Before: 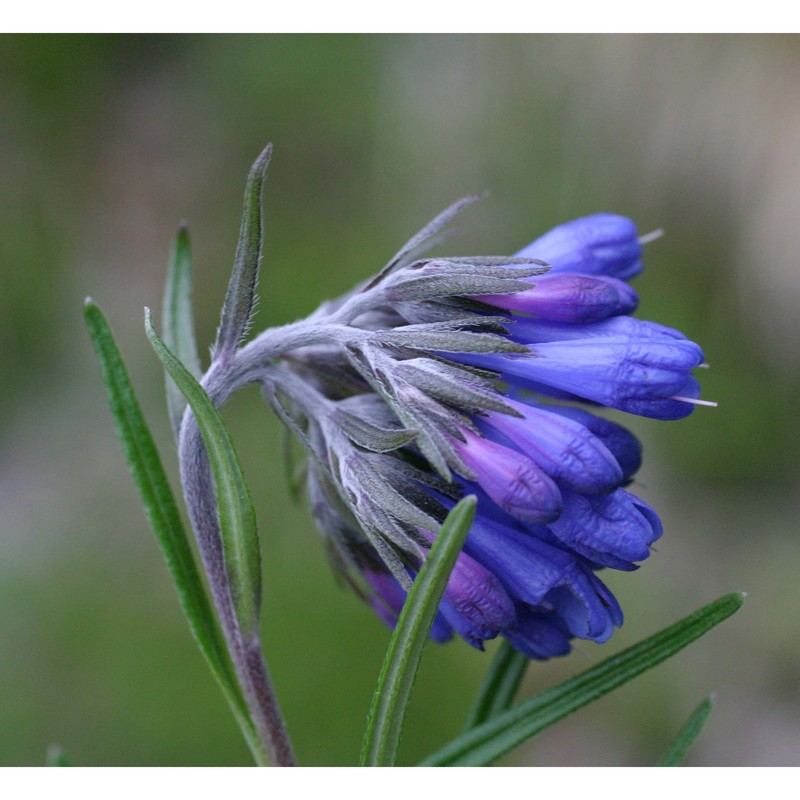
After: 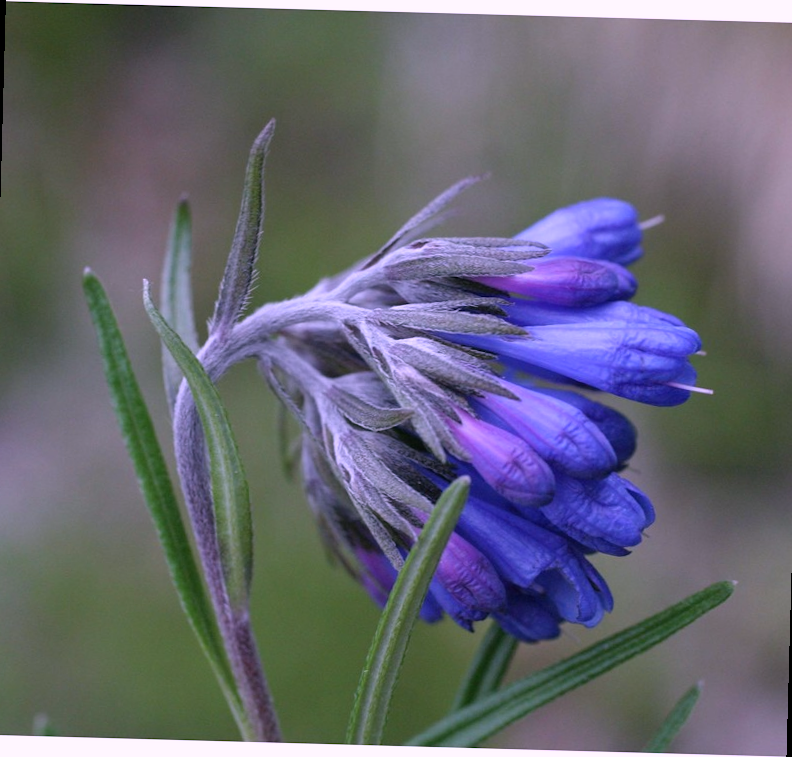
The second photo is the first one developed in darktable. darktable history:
rotate and perspective: rotation 1.57°, crop left 0.018, crop right 0.982, crop top 0.039, crop bottom 0.961
color correction: highlights a* 15.46, highlights b* -20.56
